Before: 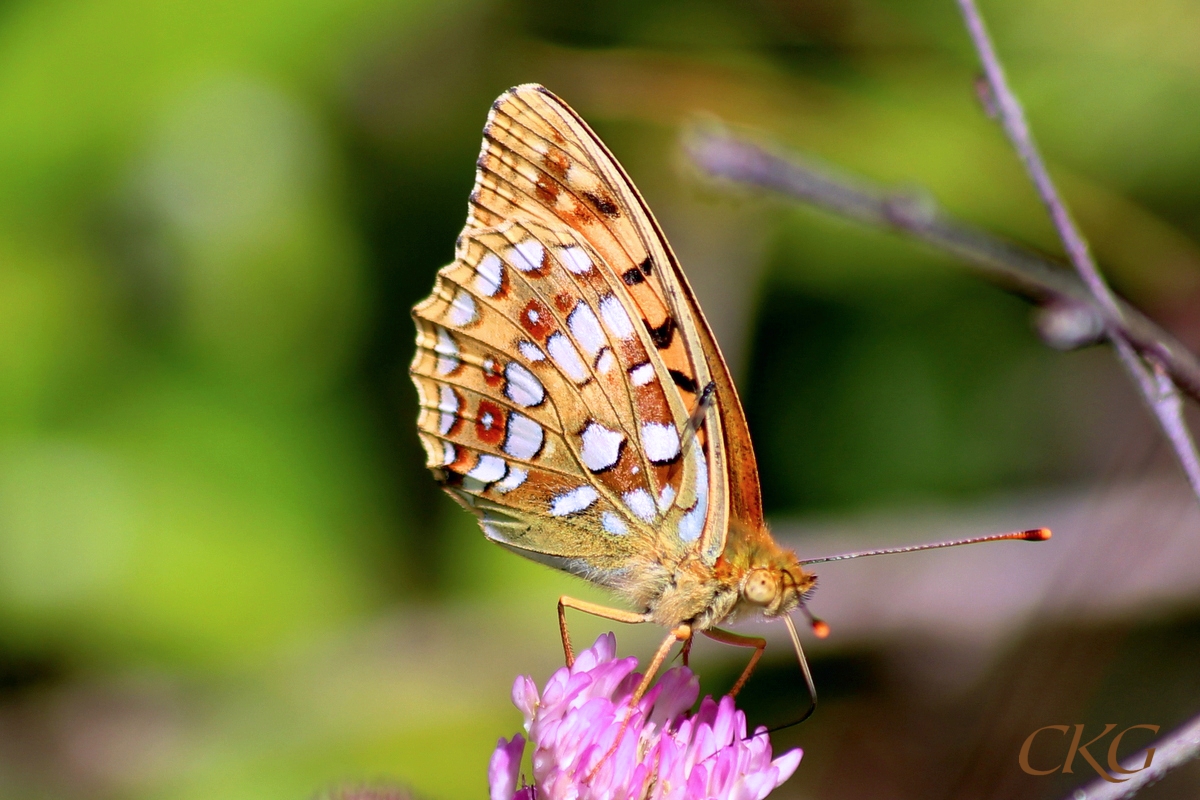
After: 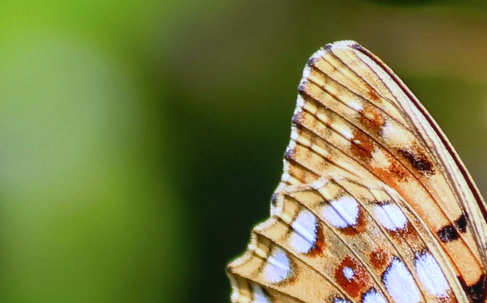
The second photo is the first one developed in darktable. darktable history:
exposure: exposure 0.014 EV, compensate highlight preservation false
white balance: red 0.926, green 1.003, blue 1.133
local contrast: detail 110%
crop: left 15.452%, top 5.459%, right 43.956%, bottom 56.62%
